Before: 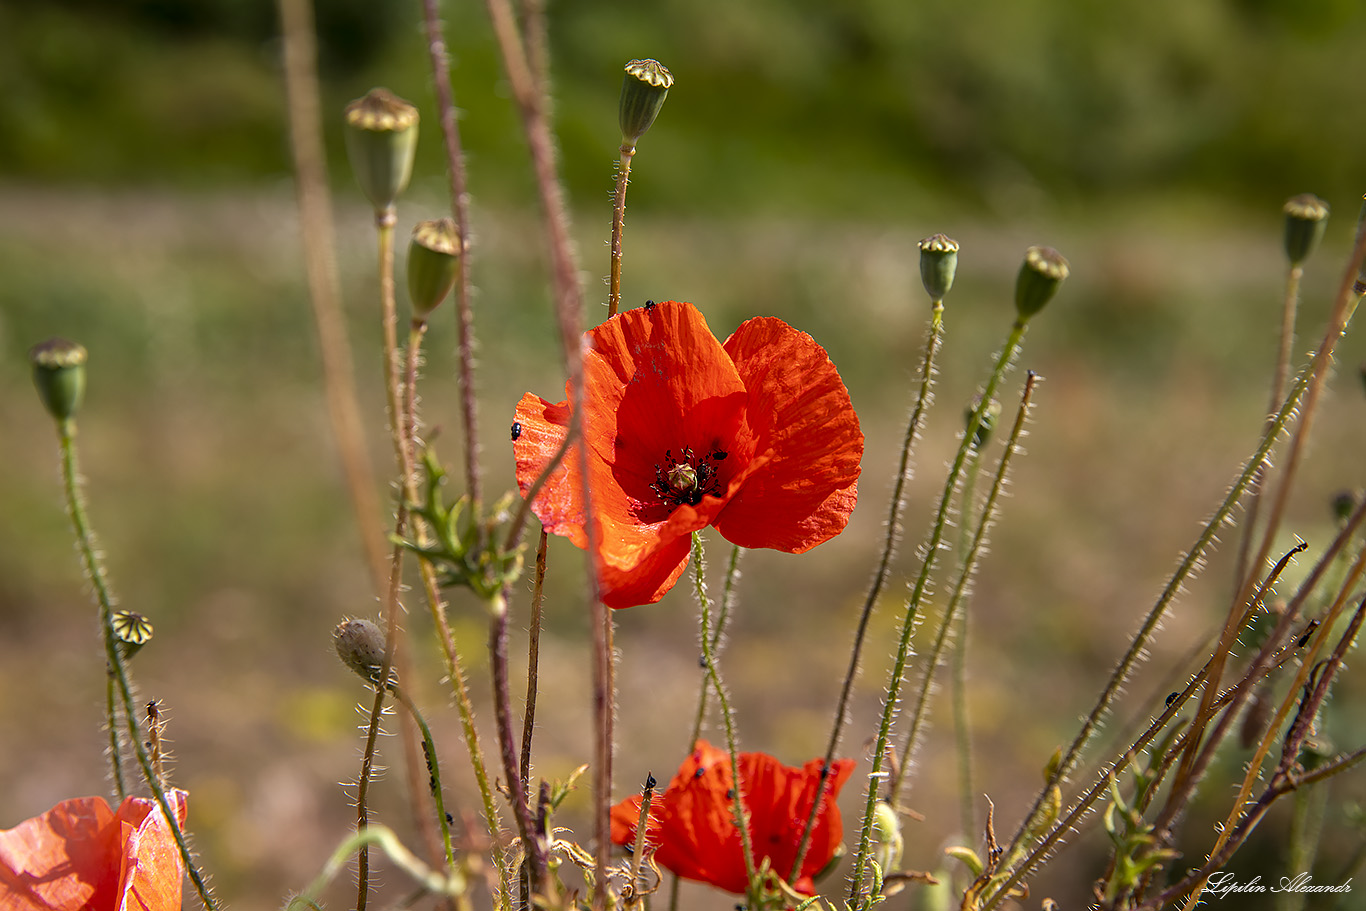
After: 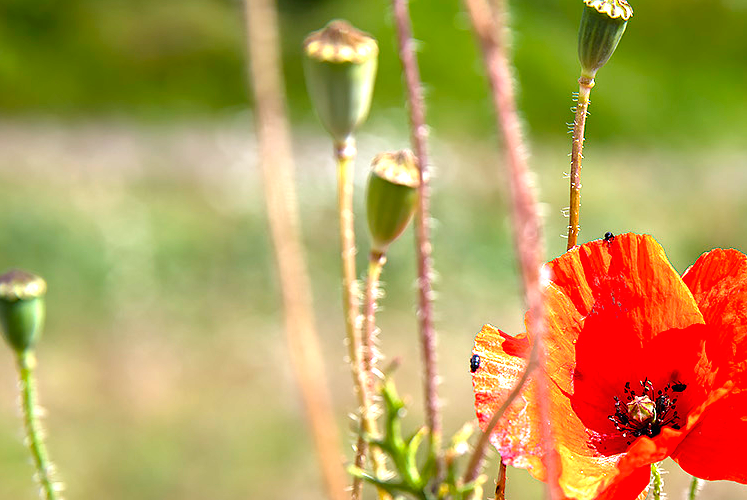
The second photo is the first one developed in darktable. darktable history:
crop and rotate: left 3.047%, top 7.509%, right 42.236%, bottom 37.598%
exposure: black level correction 0, exposure 0.5 EV, compensate exposure bias true, compensate highlight preservation false
white balance: red 0.931, blue 1.11
